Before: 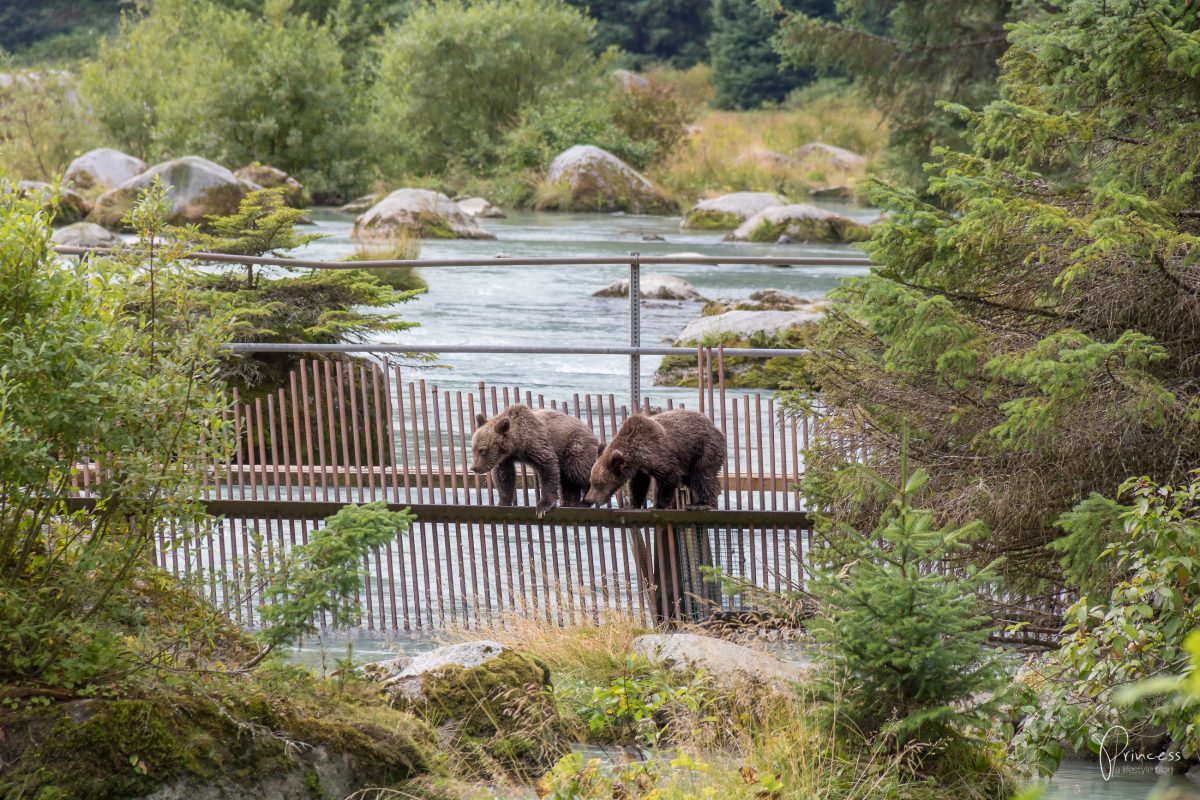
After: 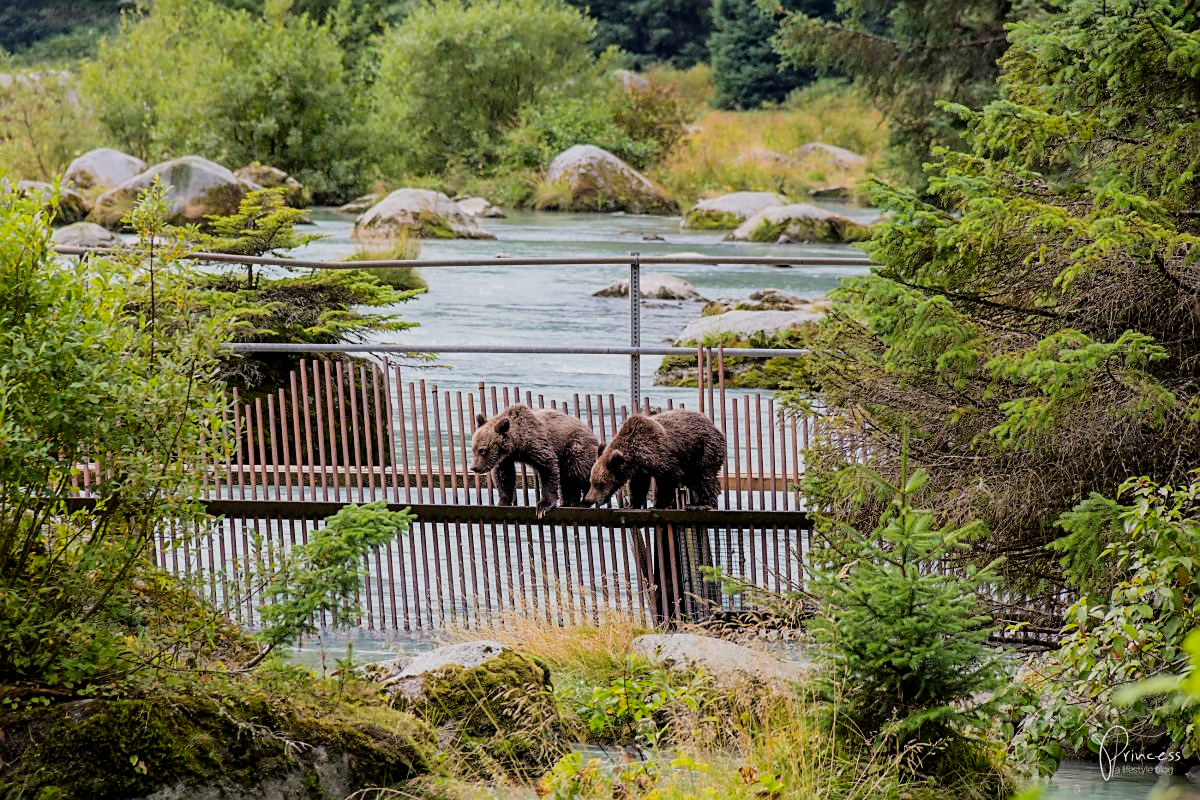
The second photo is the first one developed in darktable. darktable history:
sharpen: on, module defaults
filmic rgb: black relative exposure -5 EV, hardness 2.88, contrast 1.2
contrast brightness saturation: brightness -0.02, saturation 0.35
